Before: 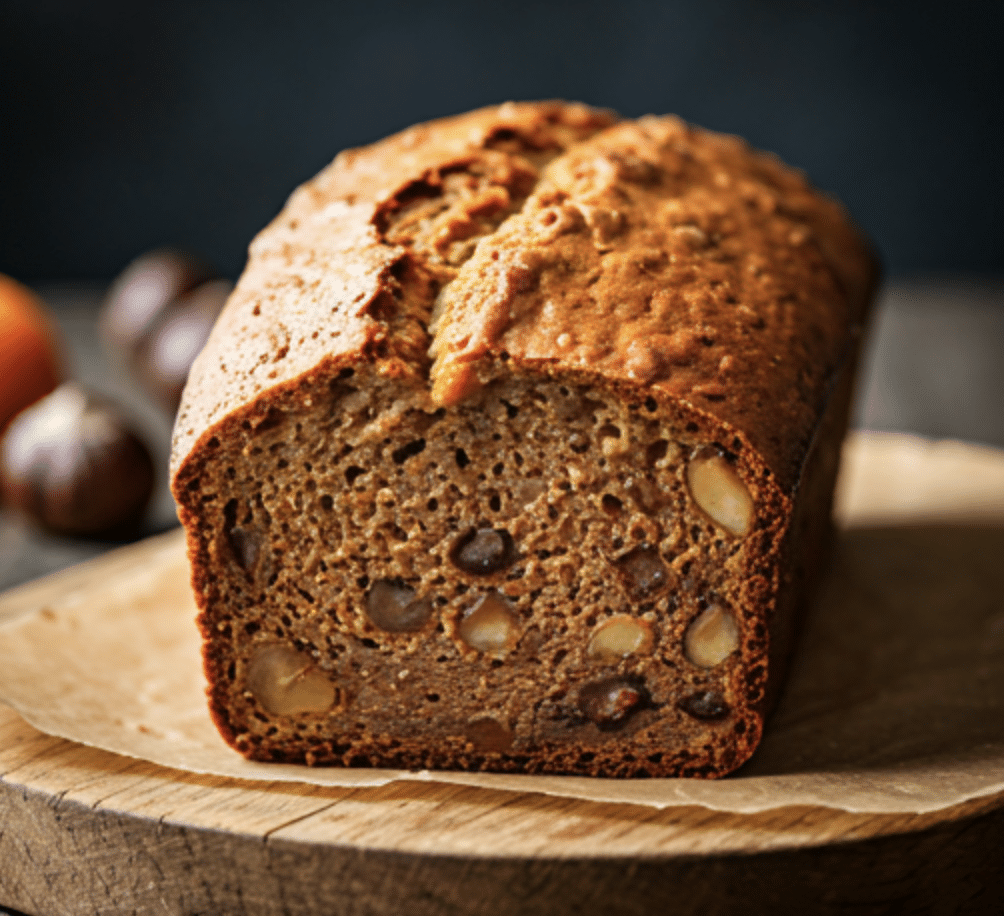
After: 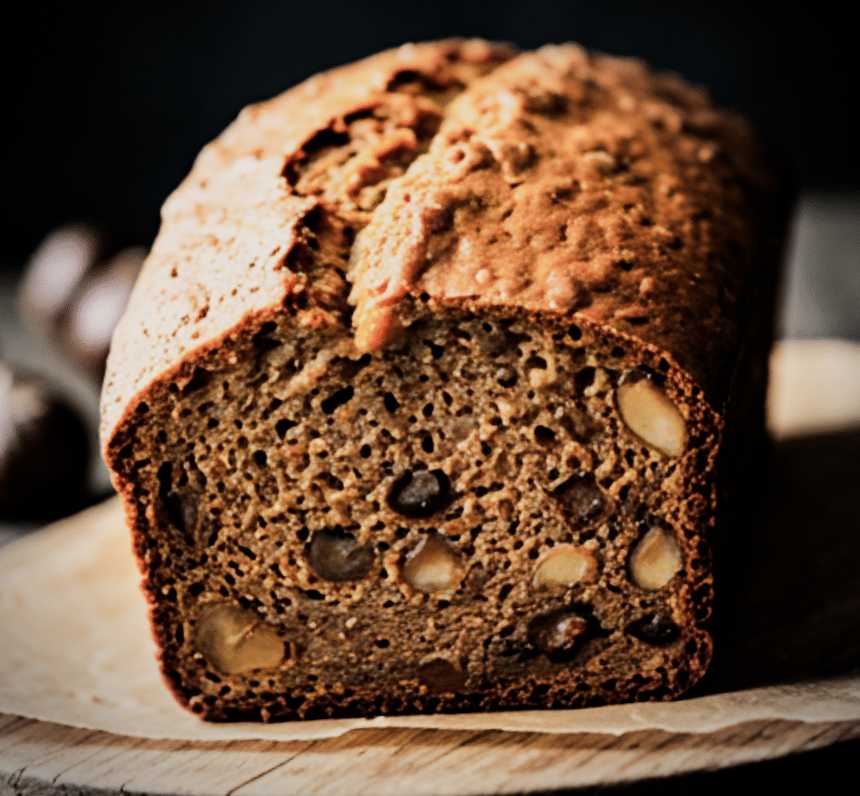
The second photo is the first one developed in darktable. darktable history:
tone equalizer: -8 EV -1.08 EV, -7 EV -1.01 EV, -6 EV -0.867 EV, -5 EV -0.578 EV, -3 EV 0.578 EV, -2 EV 0.867 EV, -1 EV 1.01 EV, +0 EV 1.08 EV, edges refinement/feathering 500, mask exposure compensation -1.57 EV, preserve details no
crop and rotate: left 10.071%, top 10.071%, right 10.02%, bottom 10.02%
vignetting: automatic ratio true
rotate and perspective: rotation -4.86°, automatic cropping off
color balance: on, module defaults
filmic rgb: black relative exposure -6.98 EV, white relative exposure 5.63 EV, hardness 2.86
